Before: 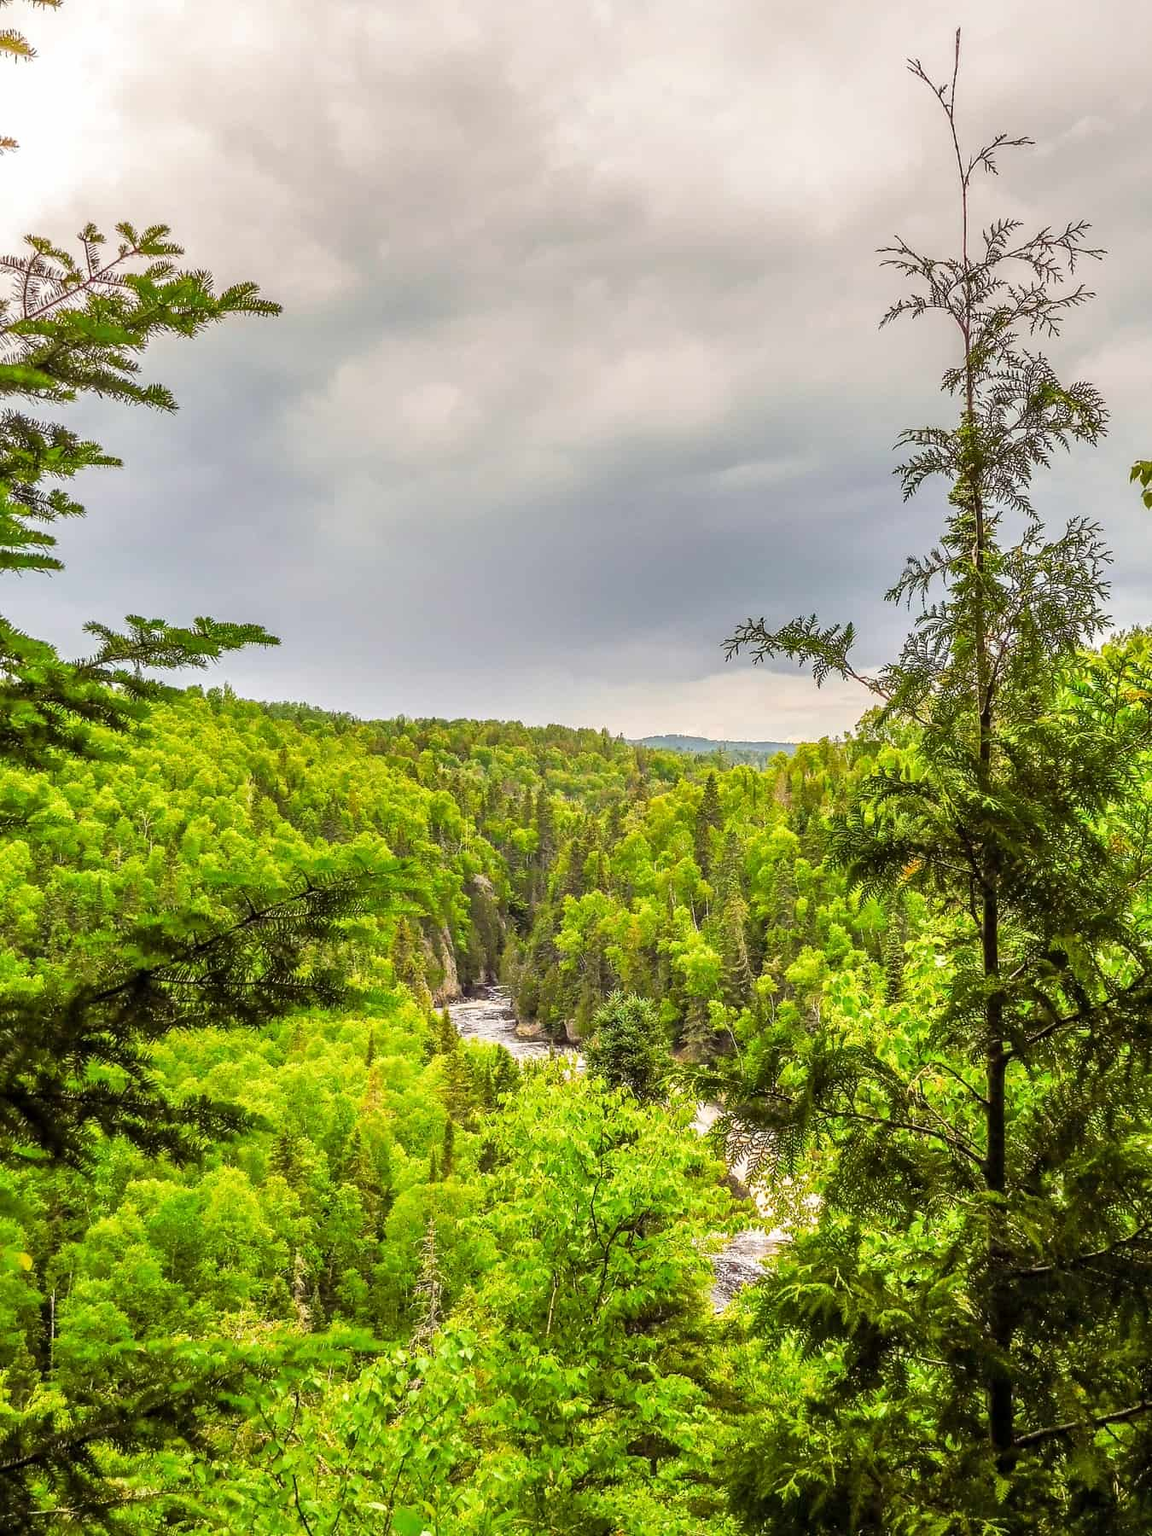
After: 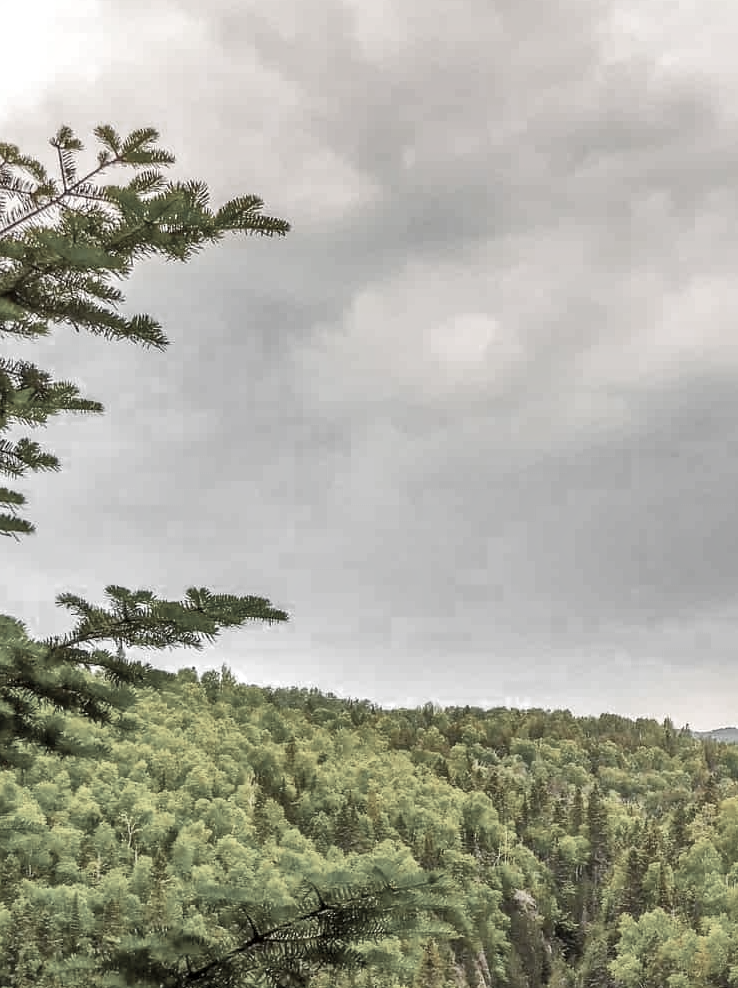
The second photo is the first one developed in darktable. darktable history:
local contrast: mode bilateral grid, contrast 20, coarseness 50, detail 141%, midtone range 0.2
color zones: curves: ch0 [(0, 0.613) (0.01, 0.613) (0.245, 0.448) (0.498, 0.529) (0.642, 0.665) (0.879, 0.777) (0.99, 0.613)]; ch1 [(0, 0.035) (0.121, 0.189) (0.259, 0.197) (0.415, 0.061) (0.589, 0.022) (0.732, 0.022) (0.857, 0.026) (0.991, 0.053)]
crop and rotate: left 3.047%, top 7.509%, right 42.236%, bottom 37.598%
